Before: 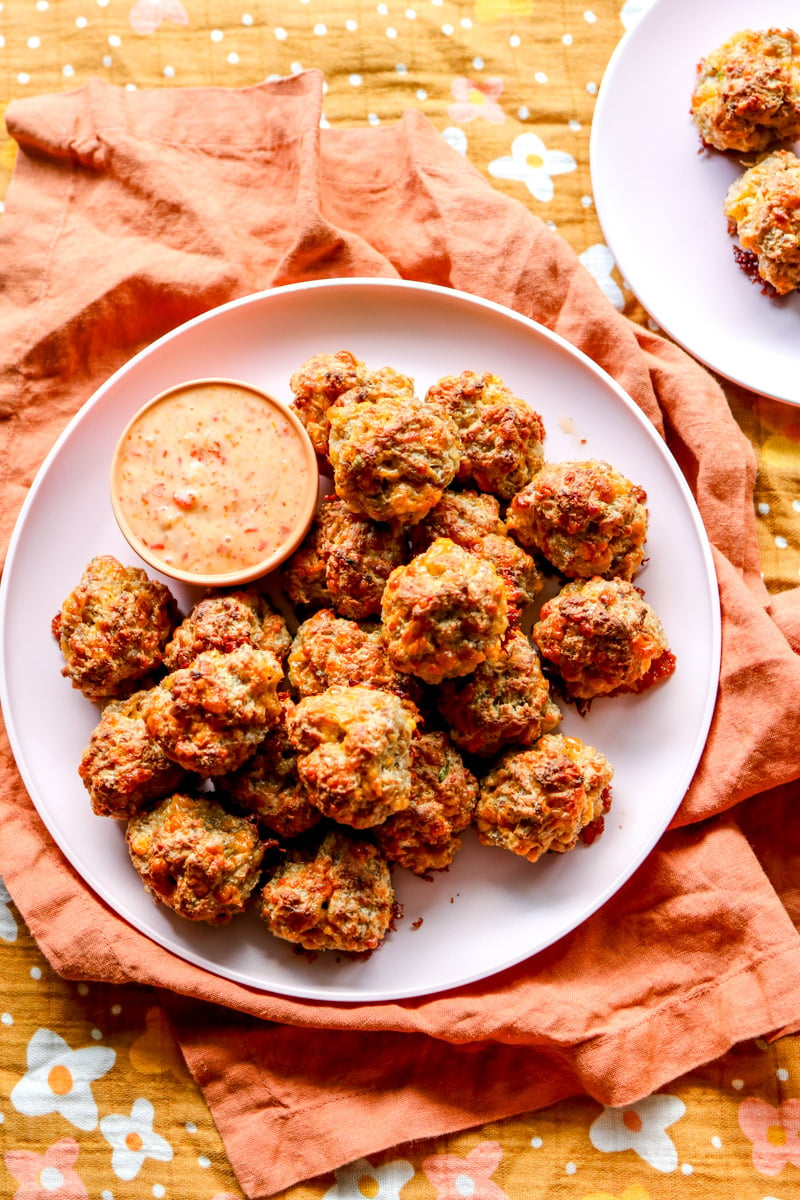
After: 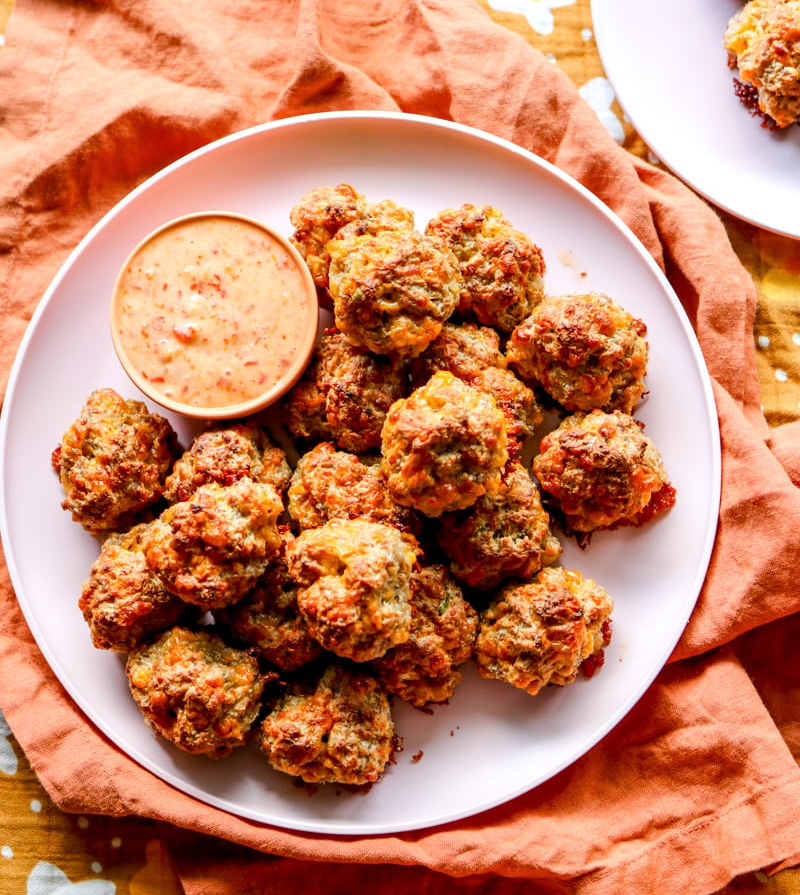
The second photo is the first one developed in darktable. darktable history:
crop: top 13.946%, bottom 11.466%
color calibration: illuminant same as pipeline (D50), adaptation XYZ, x 0.346, y 0.358, temperature 5003.4 K
